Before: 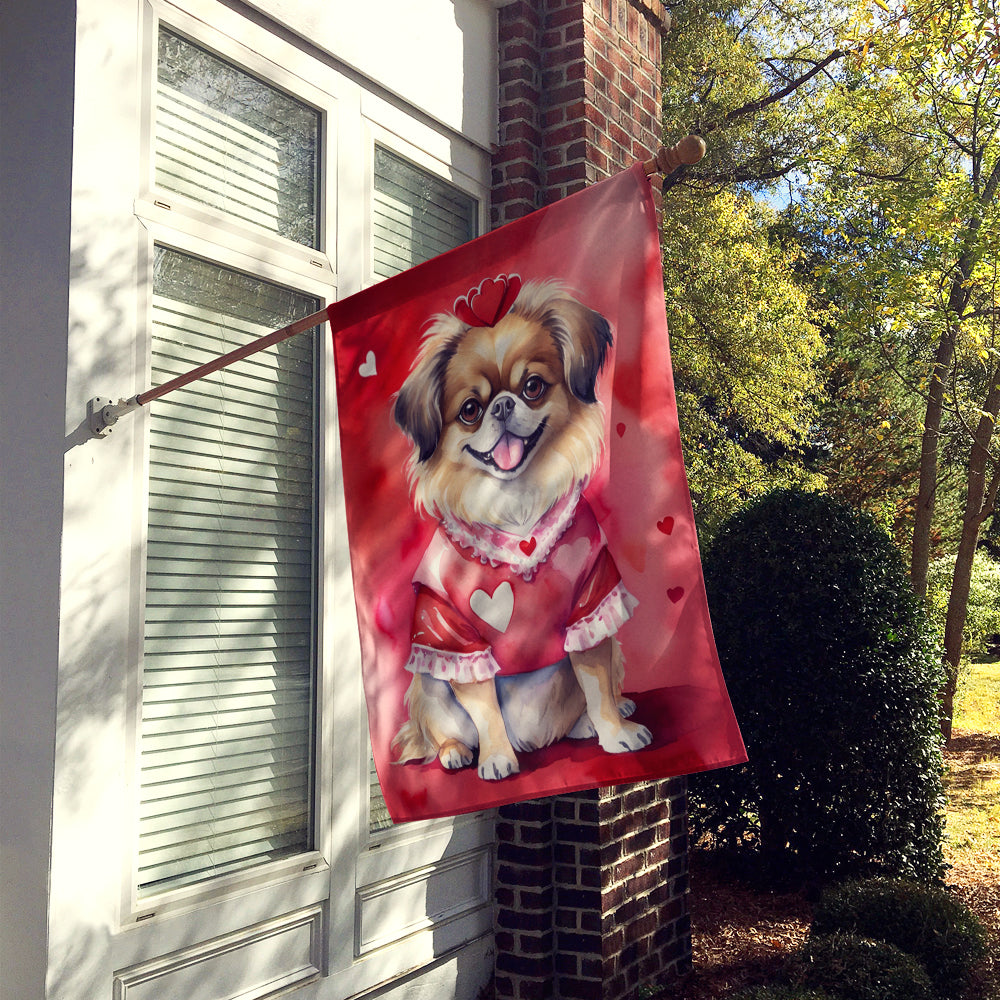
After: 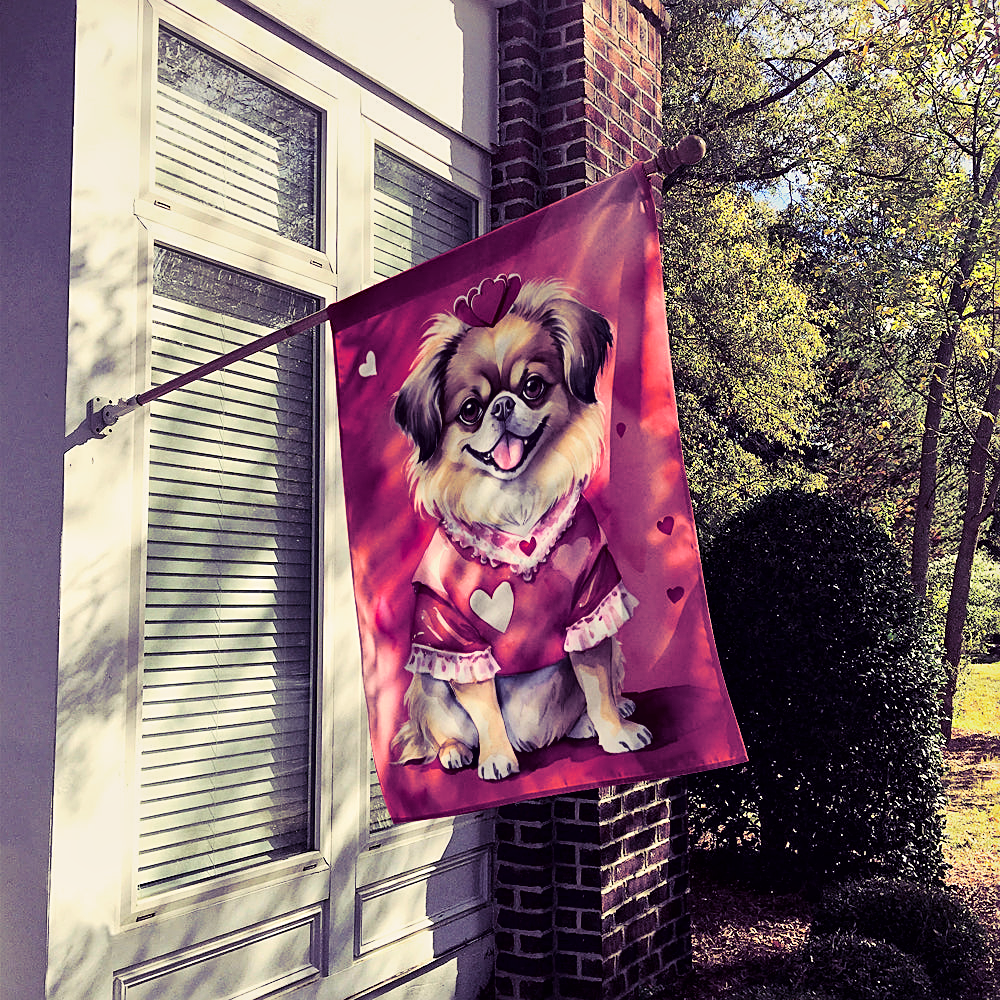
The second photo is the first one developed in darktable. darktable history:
haze removal: compatibility mode true, adaptive false
local contrast: mode bilateral grid, contrast 25, coarseness 47, detail 151%, midtone range 0.2
tone curve: curves: ch0 [(0, 0) (0.091, 0.074) (0.184, 0.168) (0.491, 0.519) (0.748, 0.765) (1, 0.919)]; ch1 [(0, 0) (0.179, 0.173) (0.322, 0.32) (0.424, 0.424) (0.502, 0.504) (0.56, 0.578) (0.631, 0.667) (0.777, 0.806) (1, 1)]; ch2 [(0, 0) (0.434, 0.447) (0.483, 0.487) (0.547, 0.564) (0.676, 0.673) (1, 1)], color space Lab, independent channels, preserve colors none
sharpen: on, module defaults
split-toning: shadows › hue 255.6°, shadows › saturation 0.66, highlights › hue 43.2°, highlights › saturation 0.68, balance -50.1
